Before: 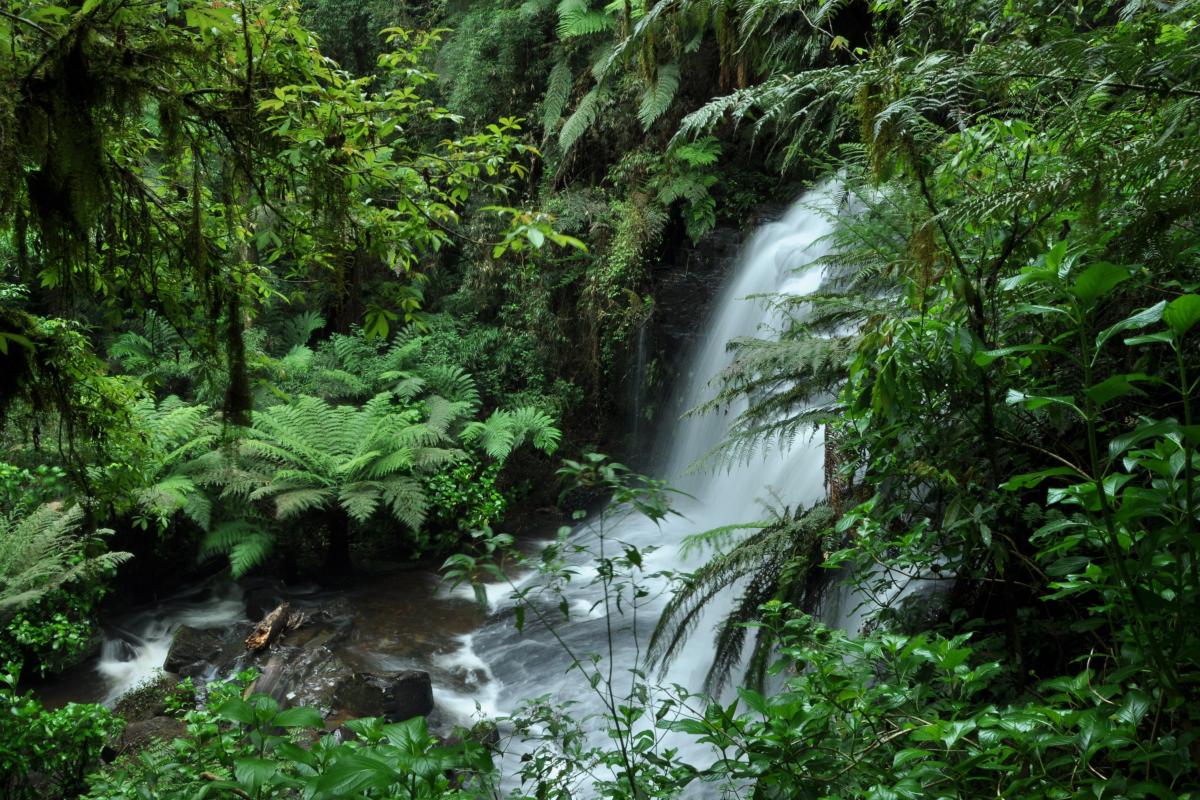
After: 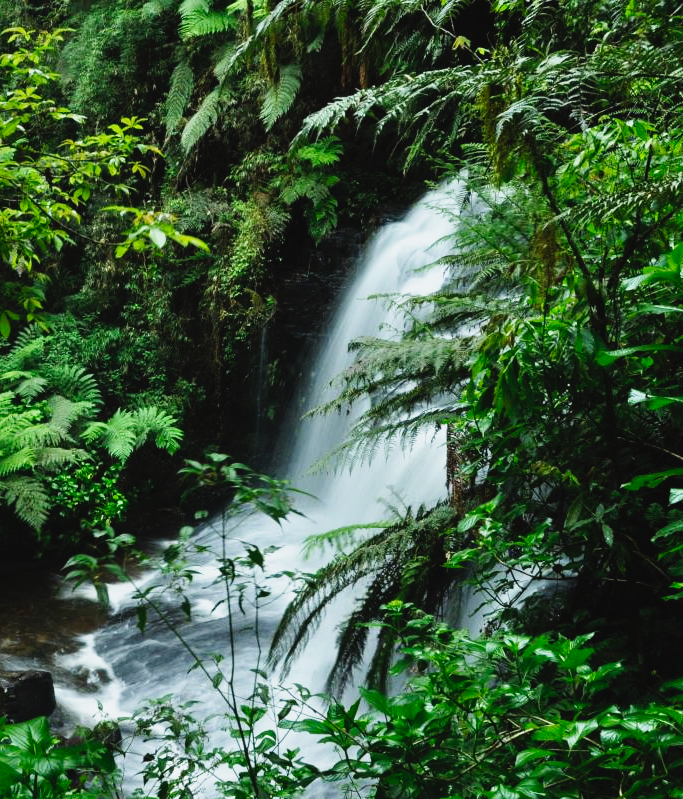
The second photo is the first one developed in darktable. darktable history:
crop: left 31.582%, top 0.004%, right 11.5%
tone curve: curves: ch0 [(0, 0.031) (0.139, 0.084) (0.311, 0.278) (0.495, 0.544) (0.718, 0.816) (0.841, 0.909) (1, 0.967)]; ch1 [(0, 0) (0.272, 0.249) (0.388, 0.385) (0.469, 0.456) (0.495, 0.497) (0.538, 0.545) (0.578, 0.595) (0.707, 0.778) (1, 1)]; ch2 [(0, 0) (0.125, 0.089) (0.353, 0.329) (0.443, 0.408) (0.502, 0.499) (0.557, 0.531) (0.608, 0.631) (1, 1)], preserve colors none
